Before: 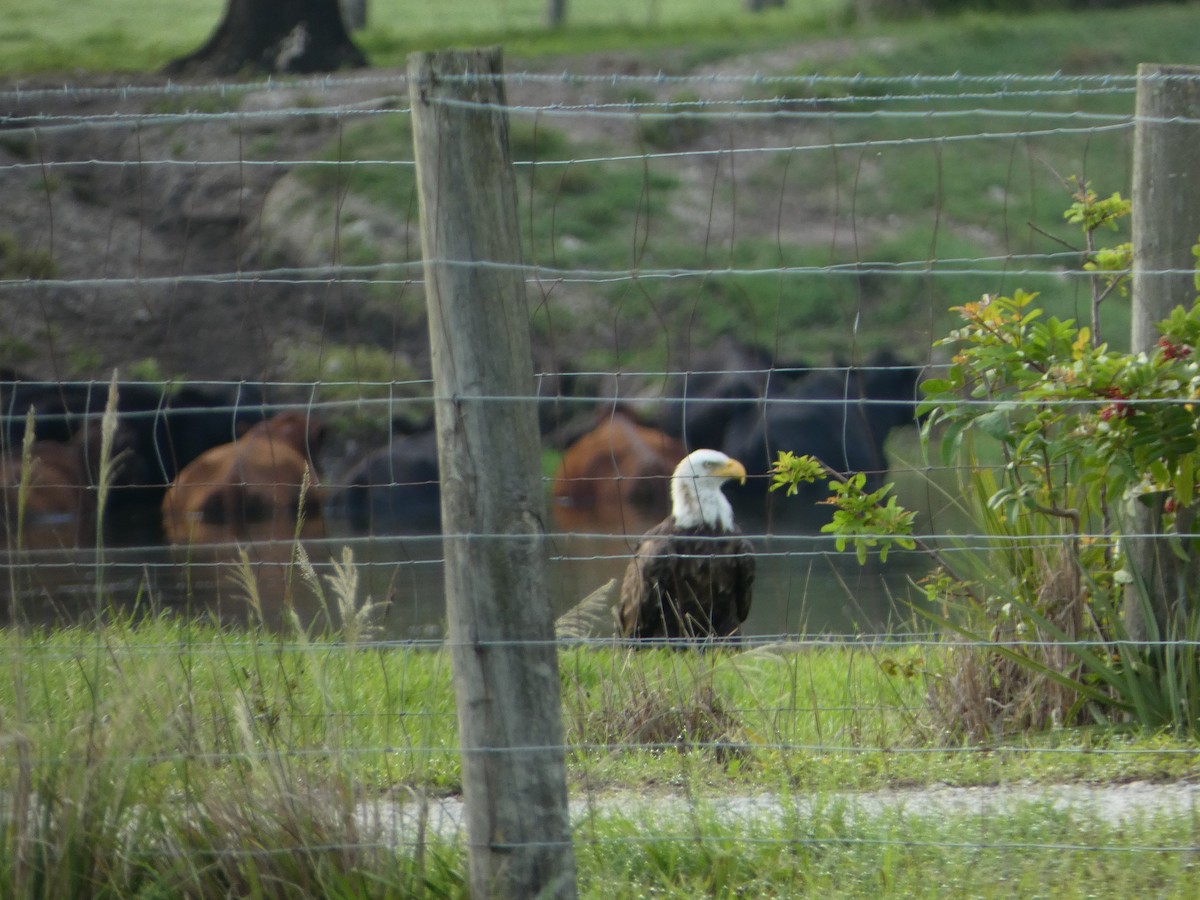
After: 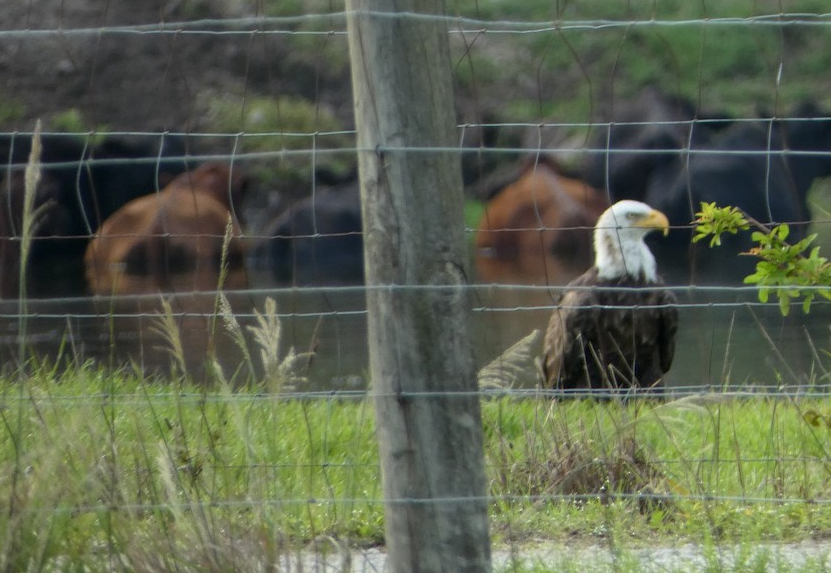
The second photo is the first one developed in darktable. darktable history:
local contrast: highlights 100%, shadows 100%, detail 120%, midtone range 0.2
crop: left 6.488%, top 27.668%, right 24.183%, bottom 8.656%
